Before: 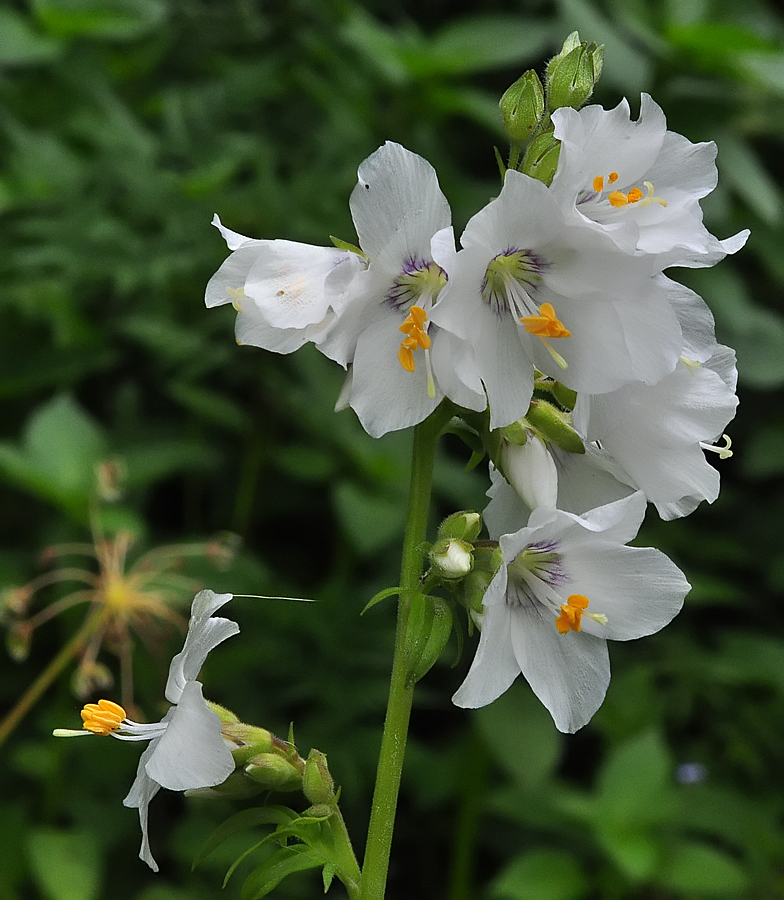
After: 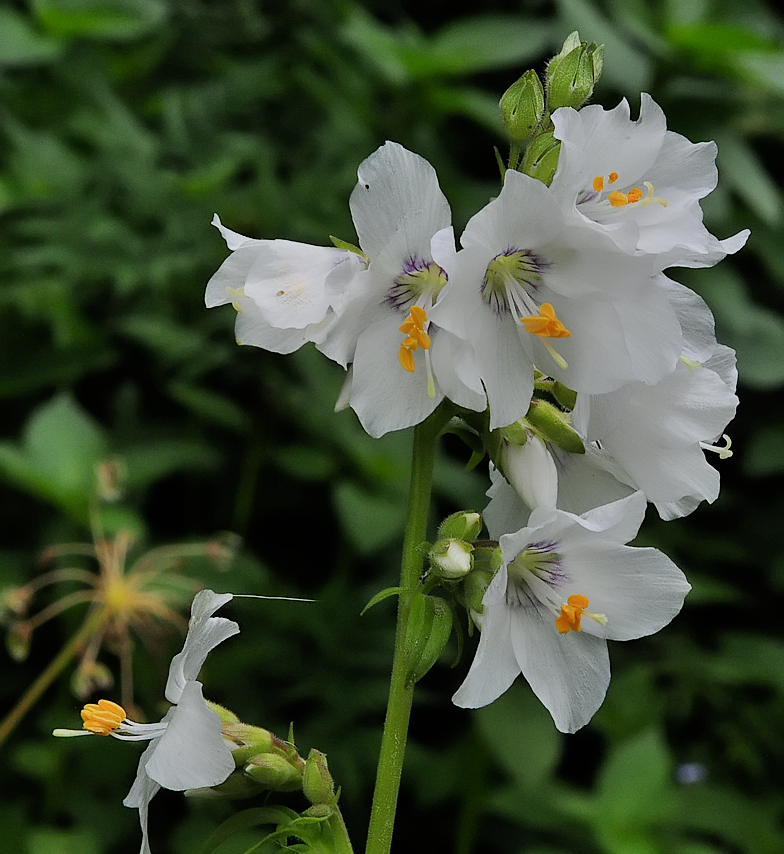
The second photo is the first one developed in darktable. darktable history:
crop and rotate: top 0%, bottom 5.097%
filmic rgb: hardness 4.17
